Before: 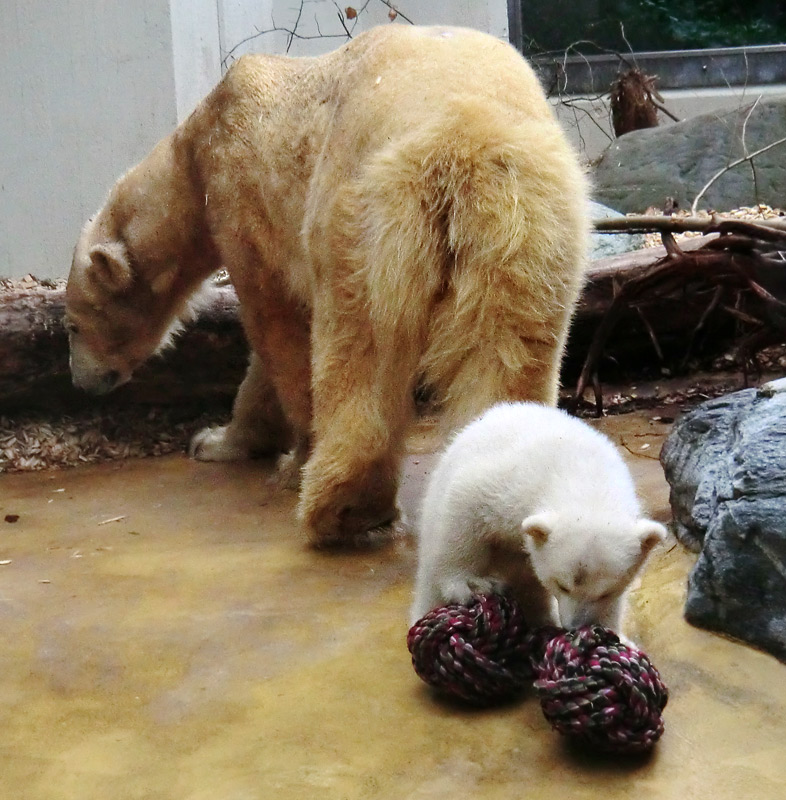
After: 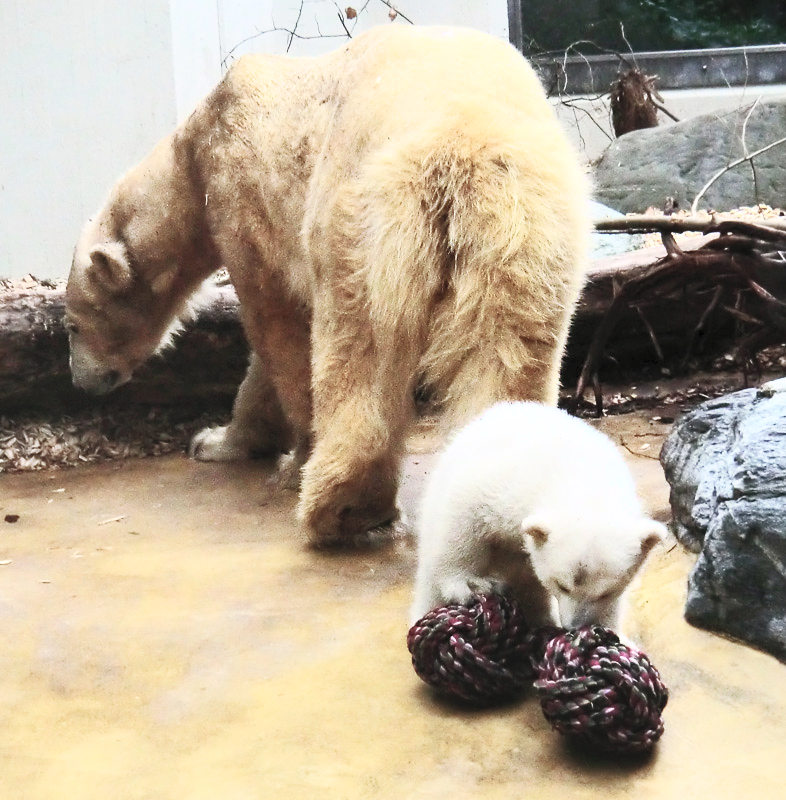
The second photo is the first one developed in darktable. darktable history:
contrast brightness saturation: contrast 0.435, brightness 0.559, saturation -0.196
